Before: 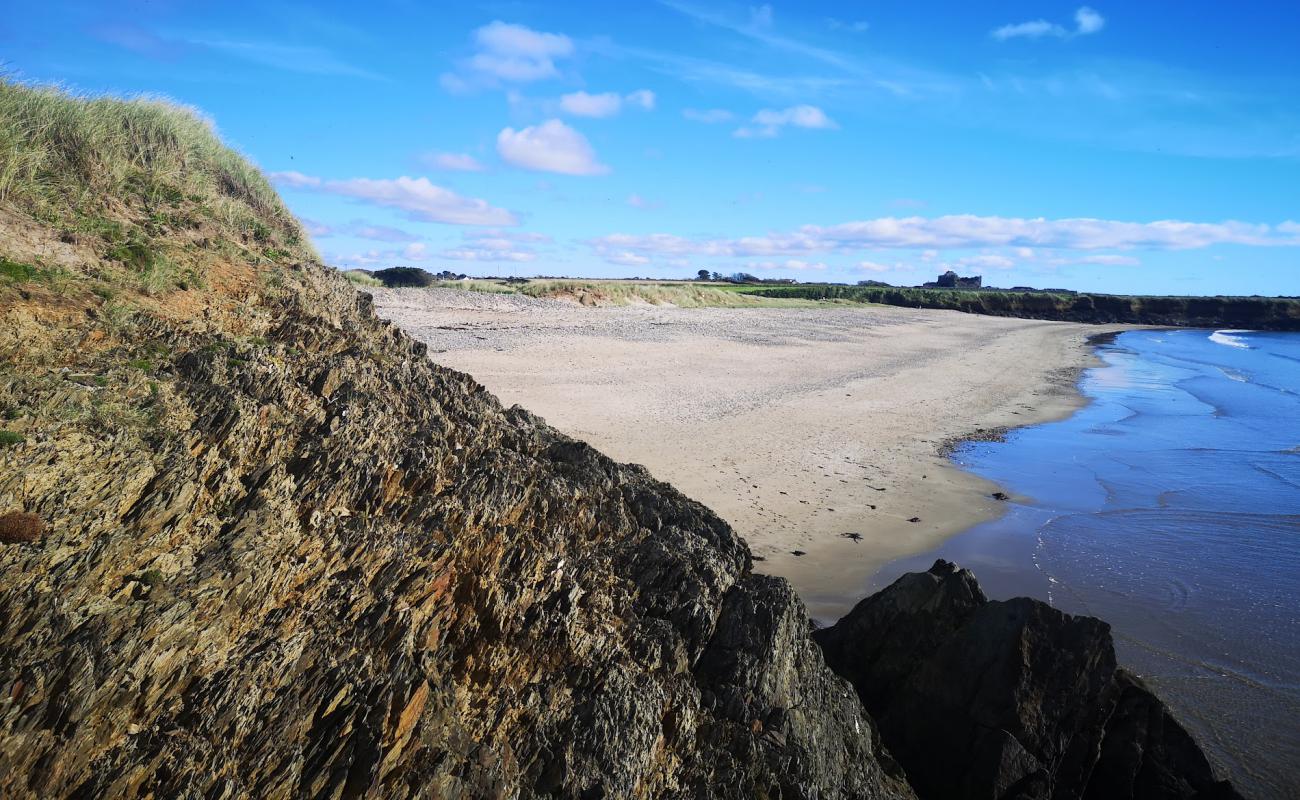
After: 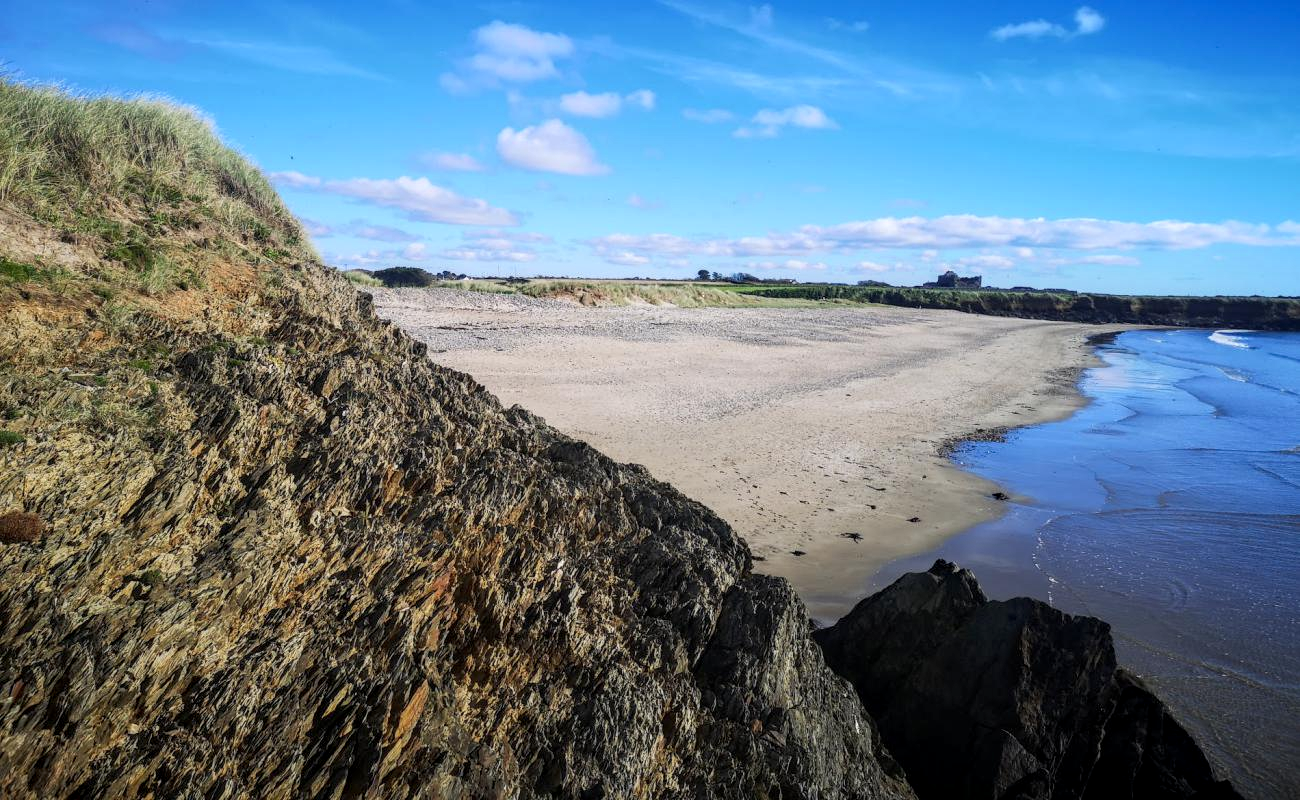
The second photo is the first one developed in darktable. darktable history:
local contrast: highlights 25%, detail 130%
